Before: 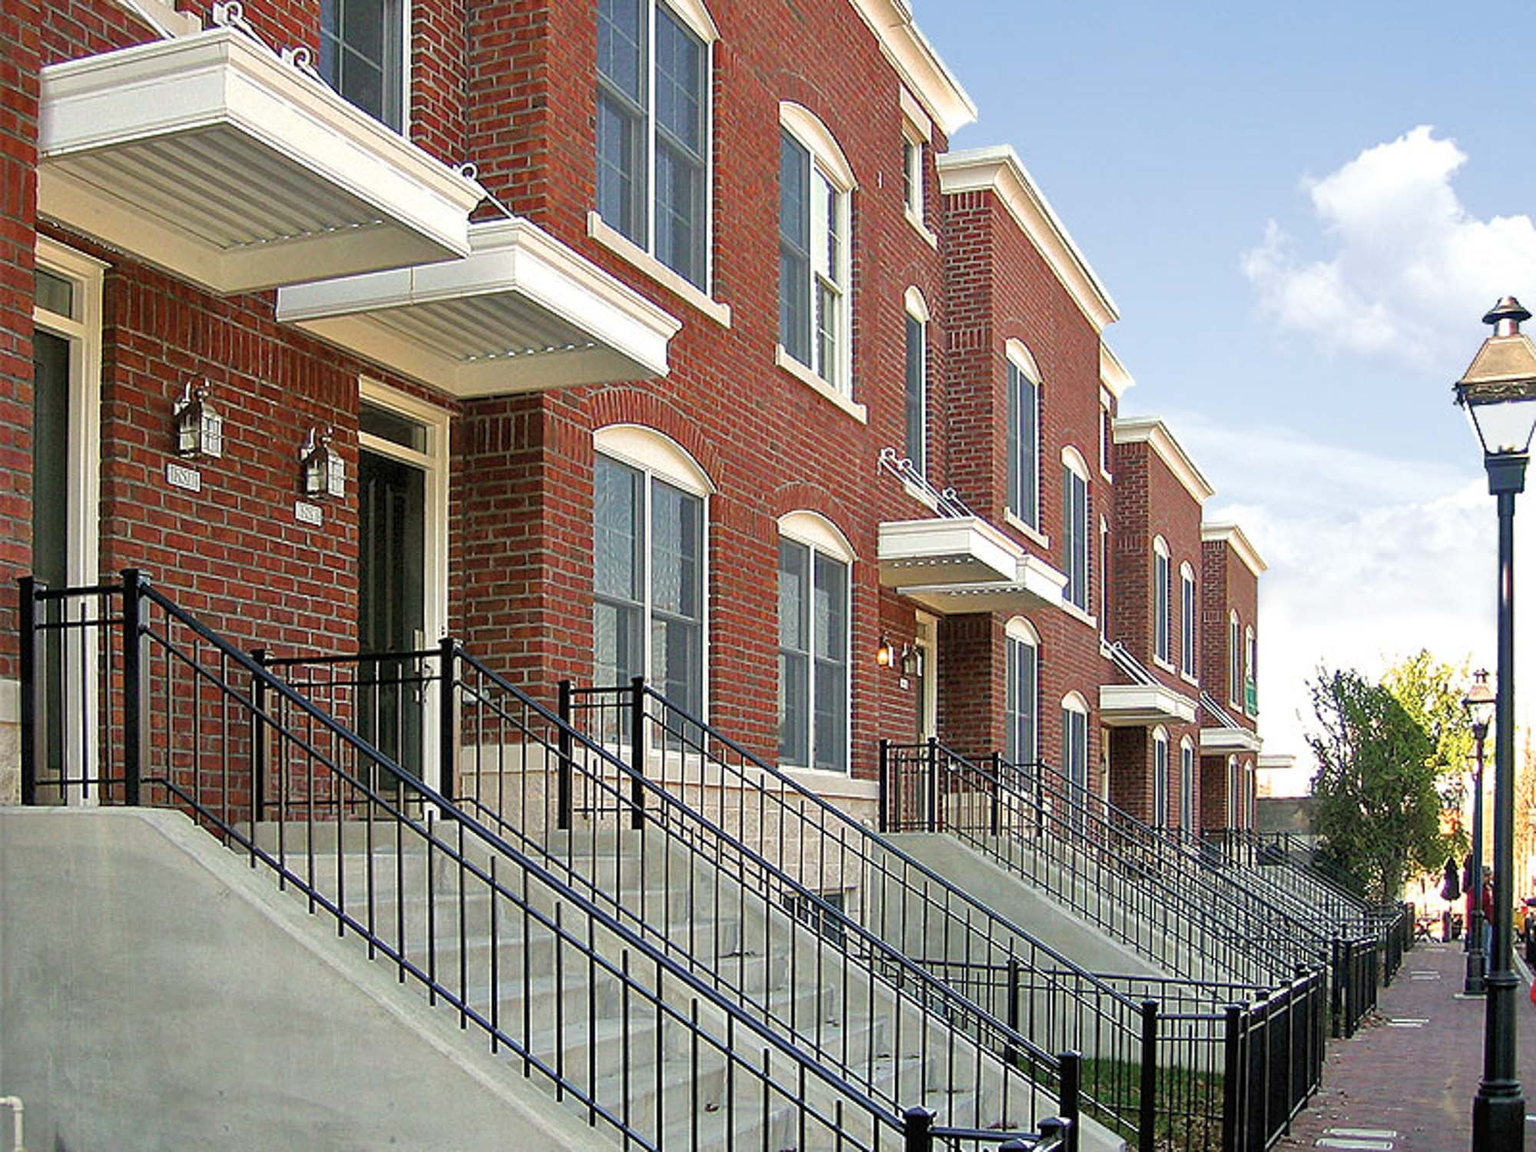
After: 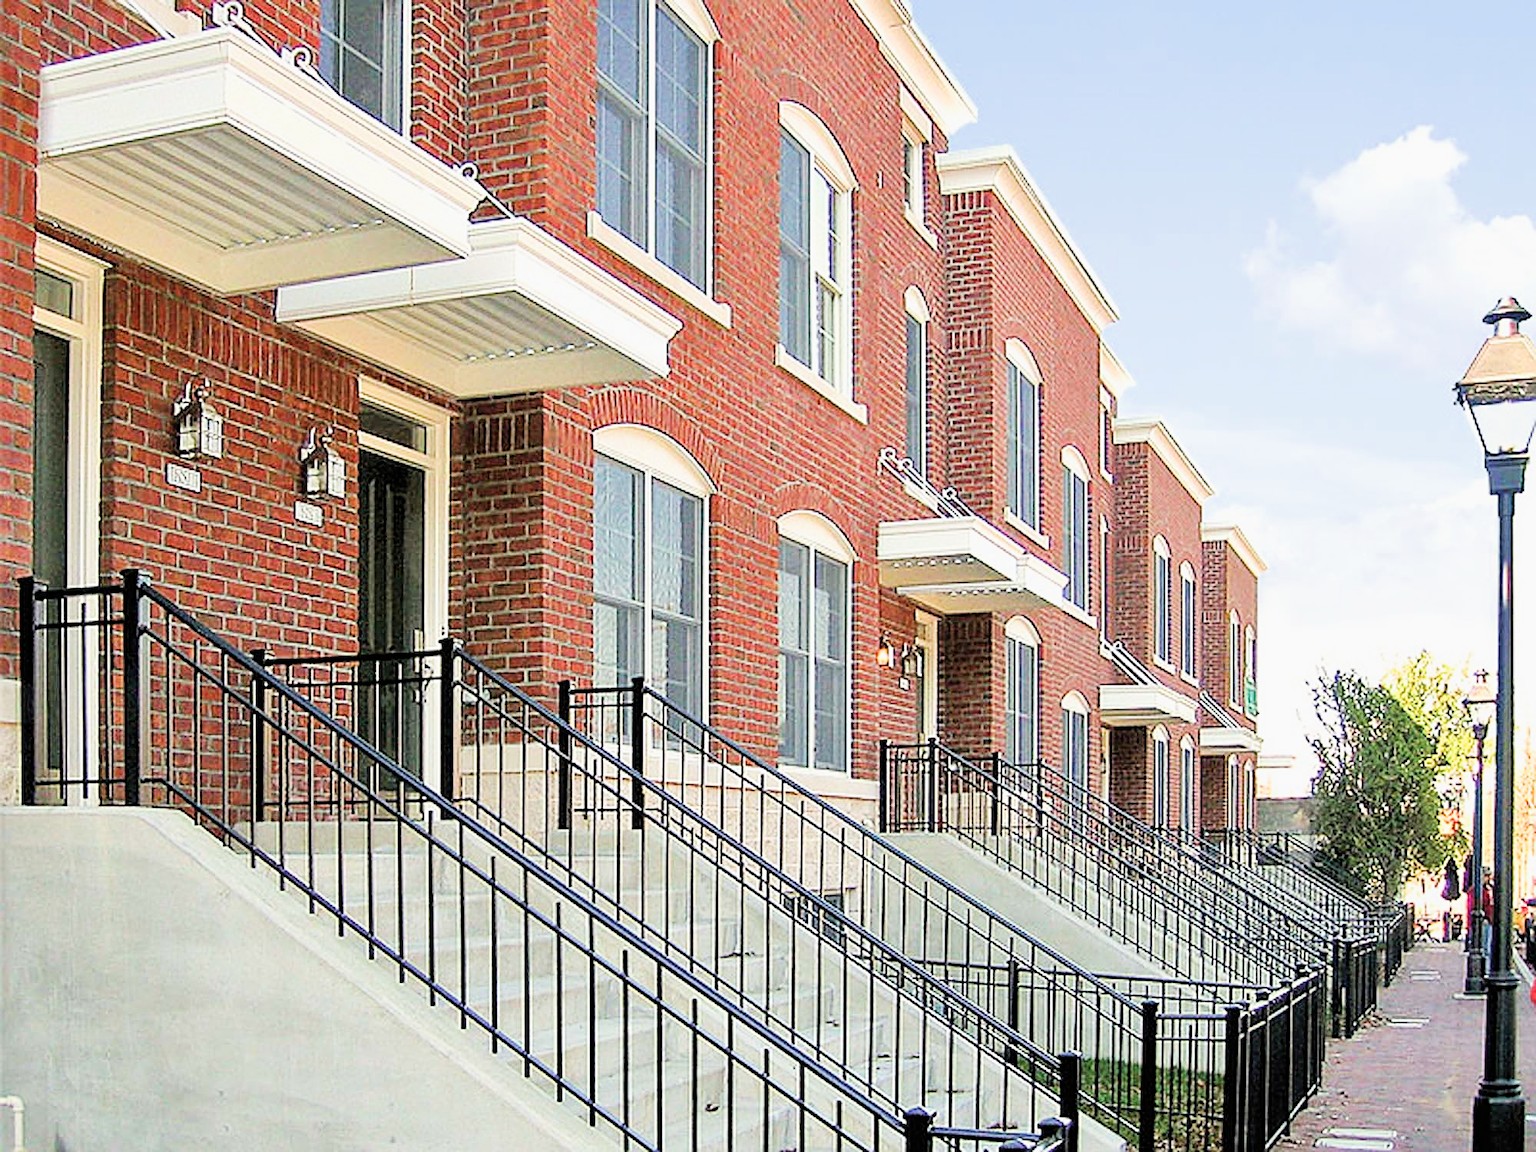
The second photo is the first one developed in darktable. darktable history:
color correction: highlights b* -0.051
sharpen: on, module defaults
filmic rgb: black relative exposure -7.65 EV, white relative exposure 4.56 EV, threshold 2.99 EV, hardness 3.61, contrast 1.117, enable highlight reconstruction true
exposure: black level correction 0, exposure 1.34 EV, compensate exposure bias true, compensate highlight preservation false
